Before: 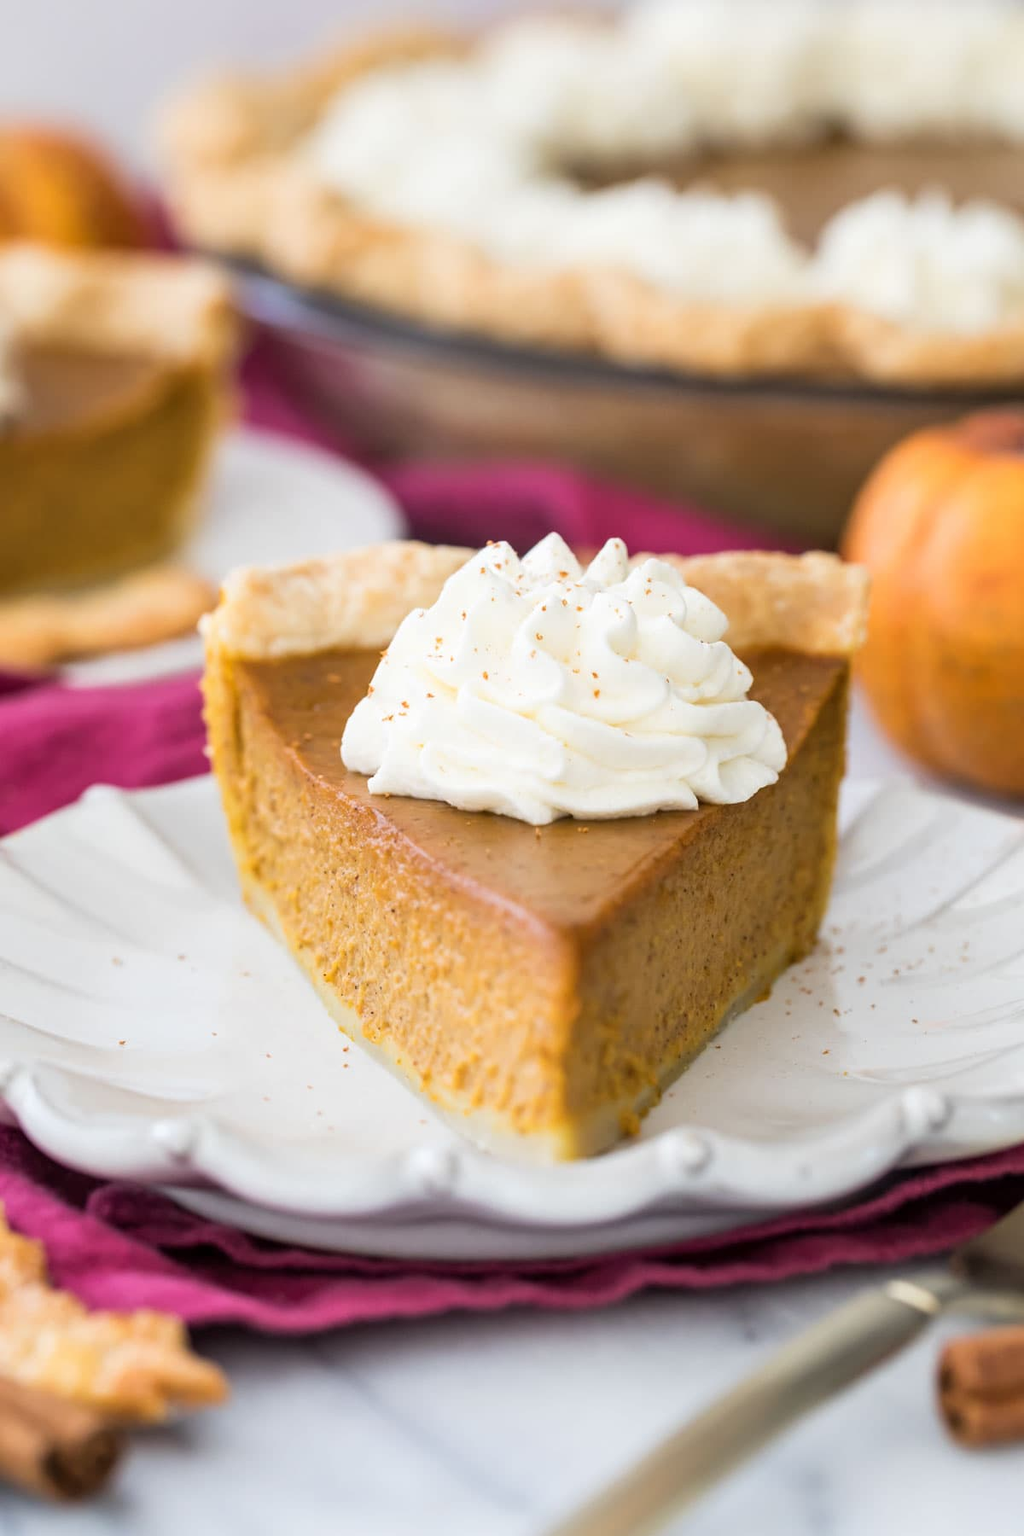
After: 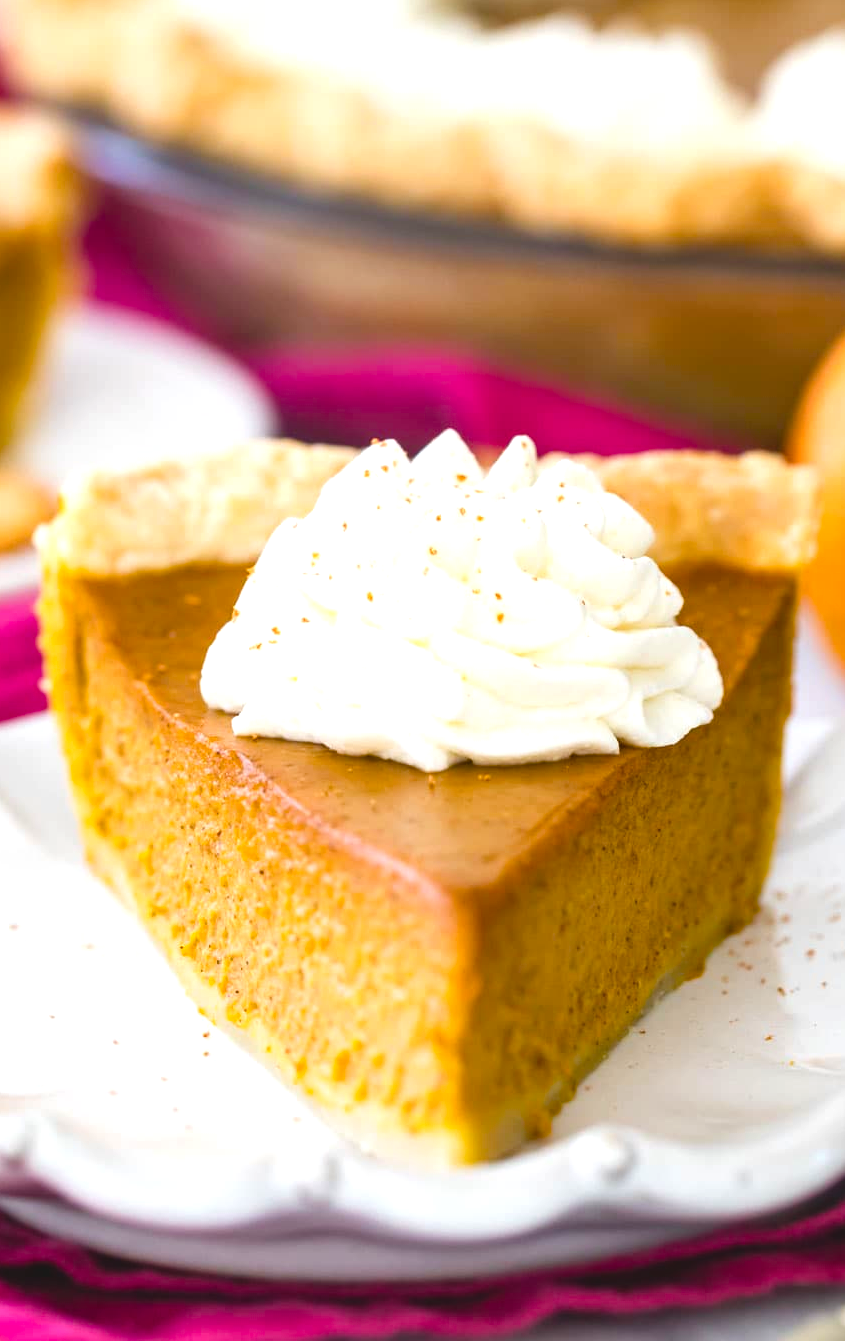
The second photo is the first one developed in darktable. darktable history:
crop and rotate: left 16.639%, top 10.842%, right 12.87%, bottom 14.644%
color balance rgb: global offset › luminance 0.76%, linear chroma grading › global chroma 14.805%, perceptual saturation grading › global saturation 20%, perceptual saturation grading › highlights -25.425%, perceptual saturation grading › shadows 23.934%, perceptual brilliance grading › global brilliance 10.986%, global vibrance 20%
